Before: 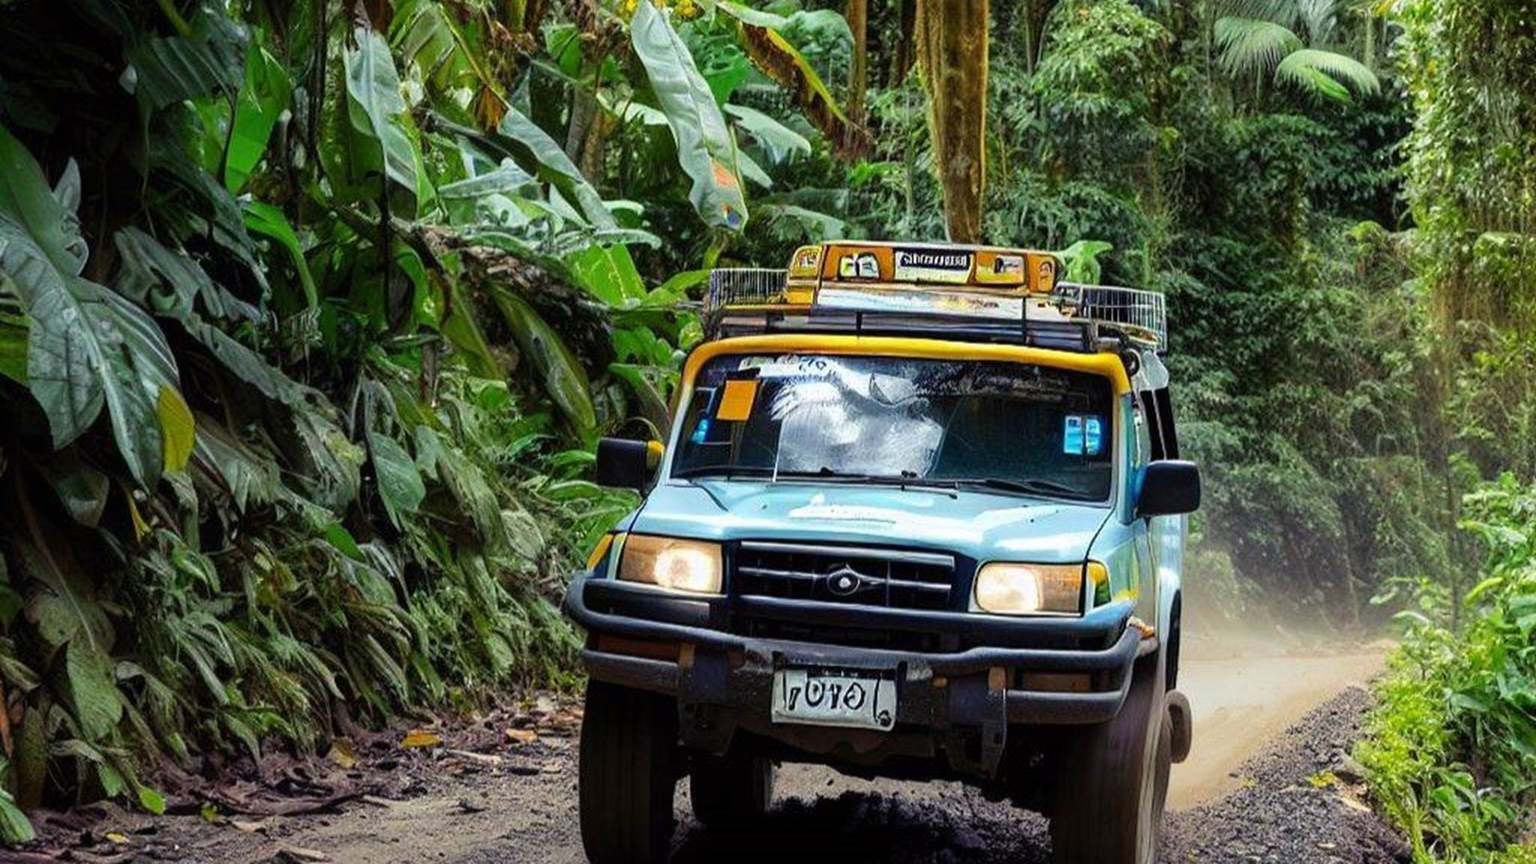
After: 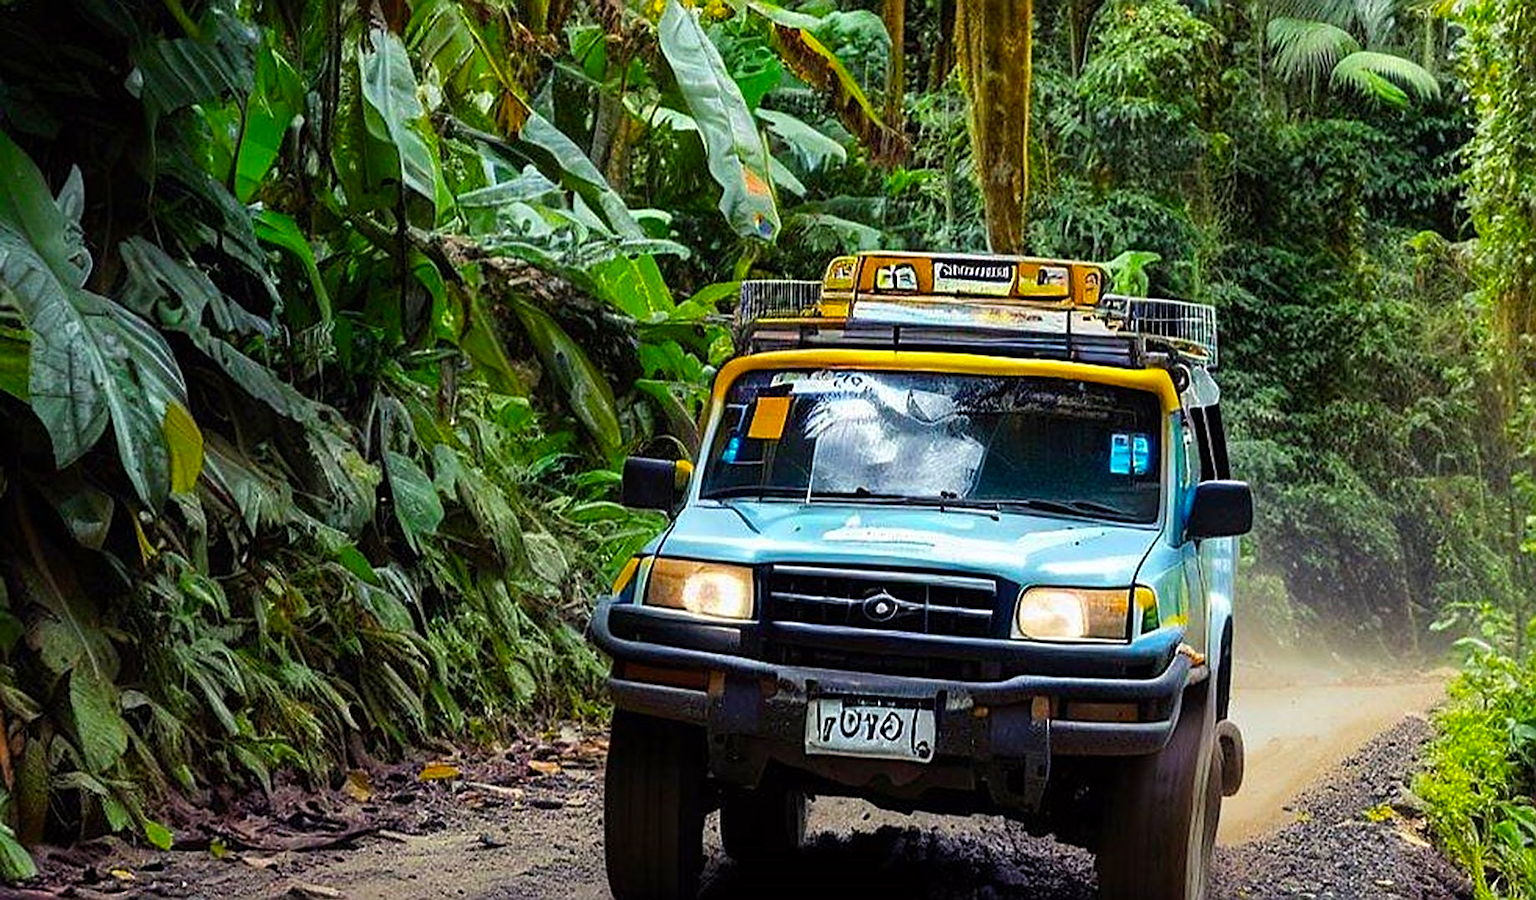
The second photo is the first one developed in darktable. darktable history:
crop: right 4.126%, bottom 0.031%
sharpen: amount 0.75
color balance rgb: perceptual saturation grading › global saturation 20%, global vibrance 20%
